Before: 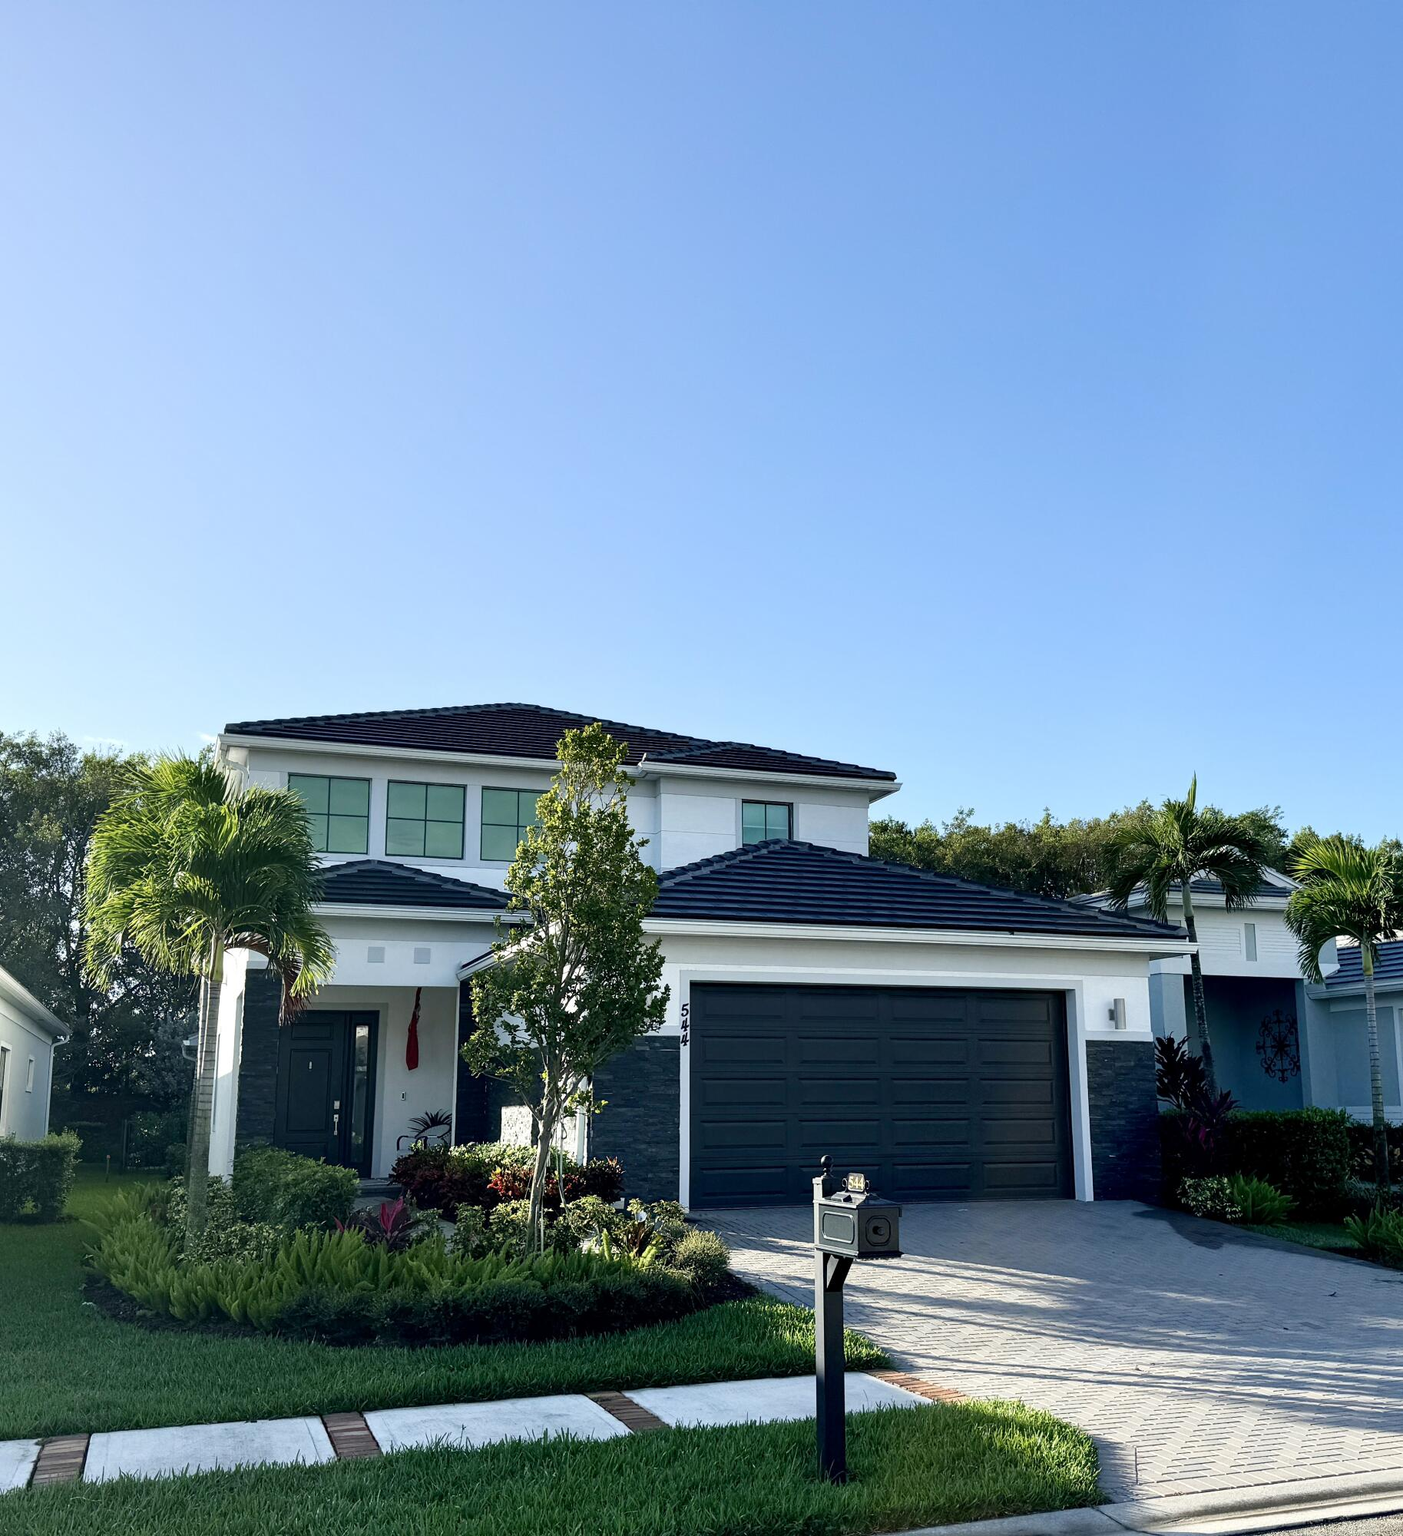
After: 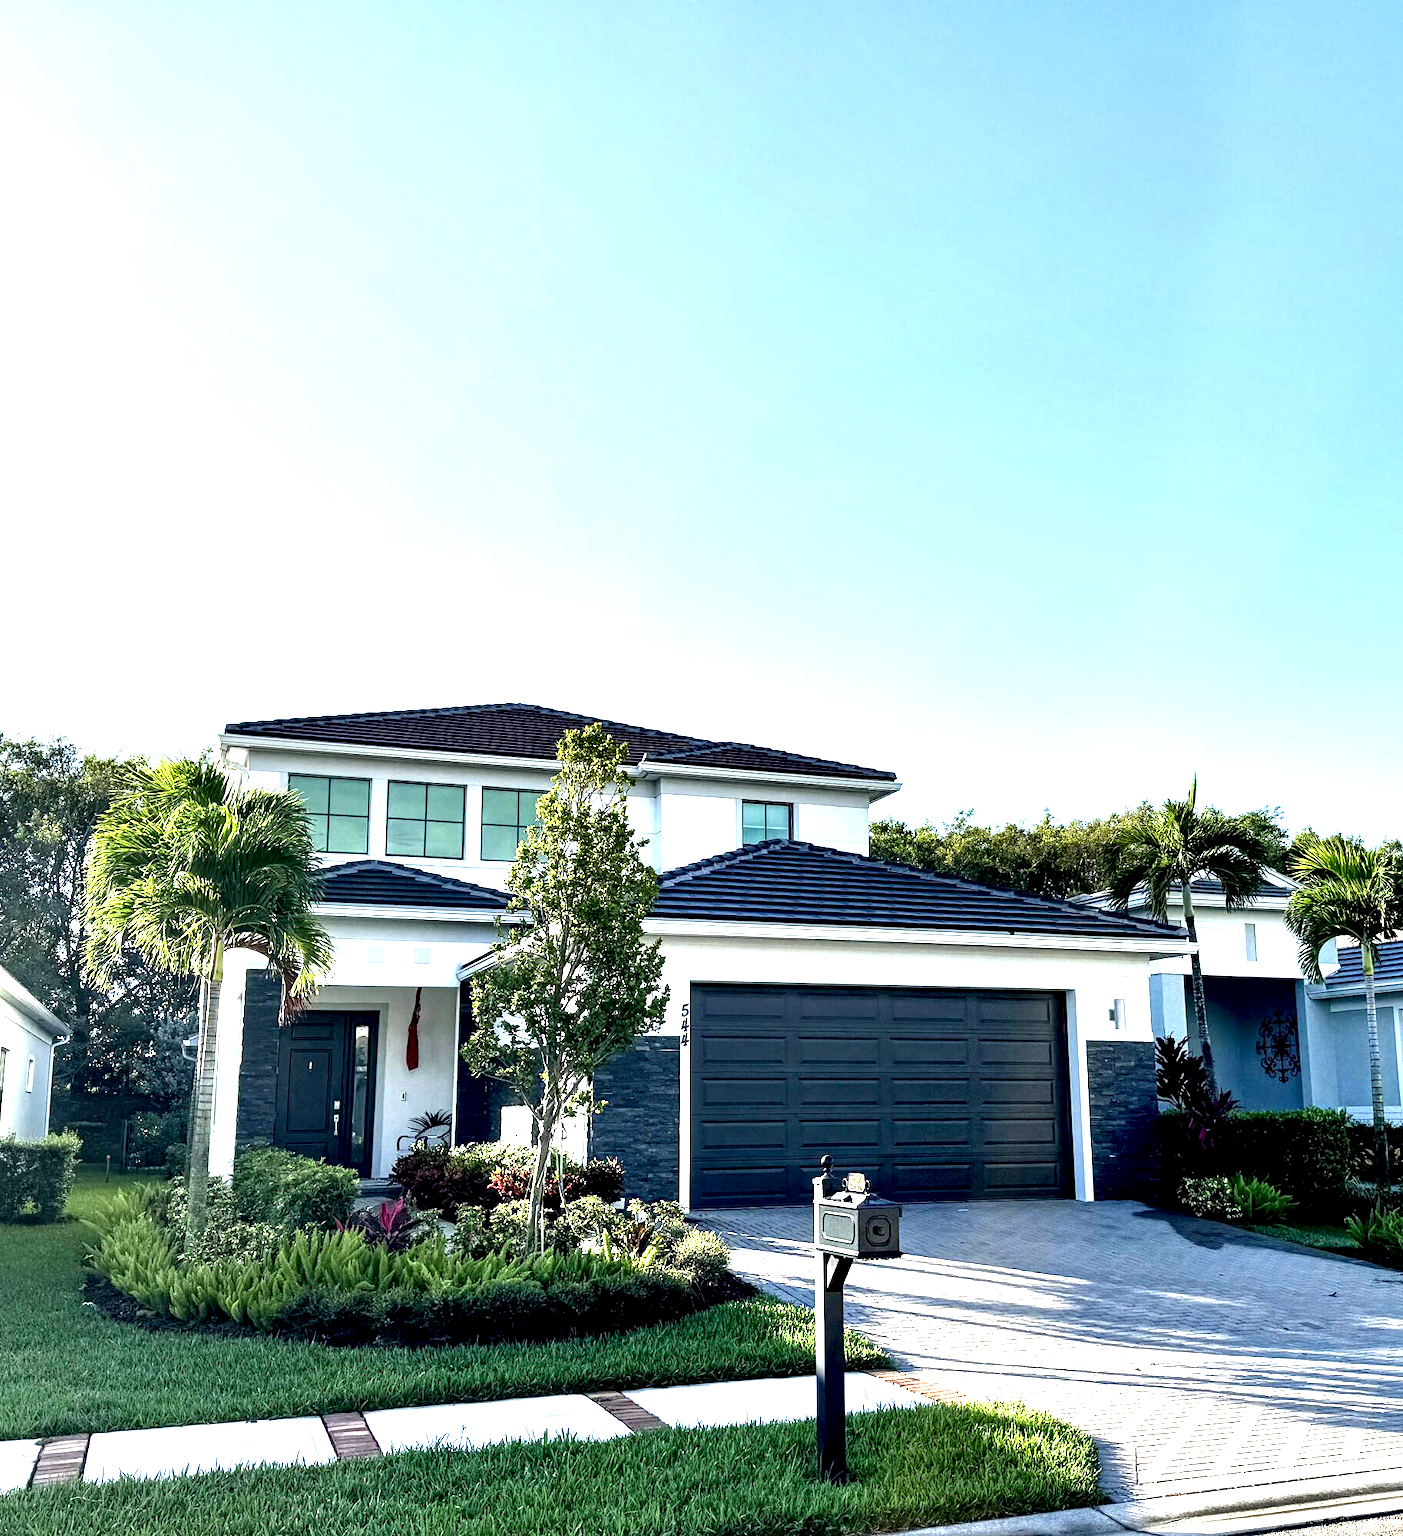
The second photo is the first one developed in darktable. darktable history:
local contrast: on, module defaults
contrast equalizer: y [[0.6 ×6], [0.55 ×6], [0 ×6], [0 ×6], [0 ×6]]
exposure: black level correction 0.001, exposure 1.129 EV, compensate highlight preservation false
